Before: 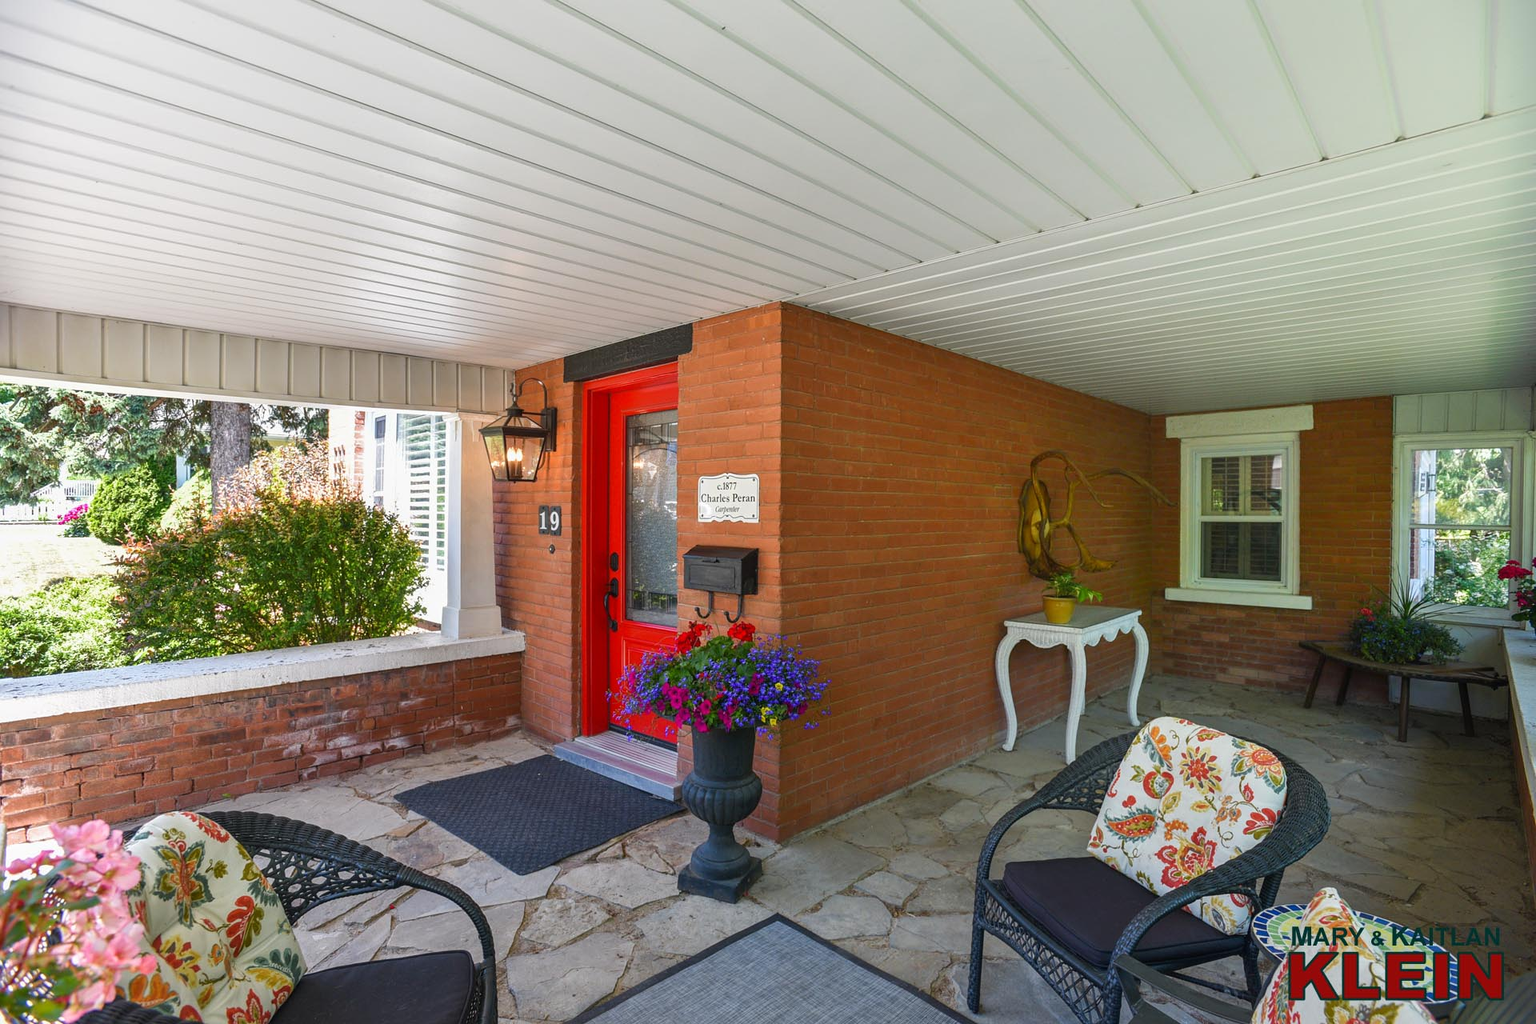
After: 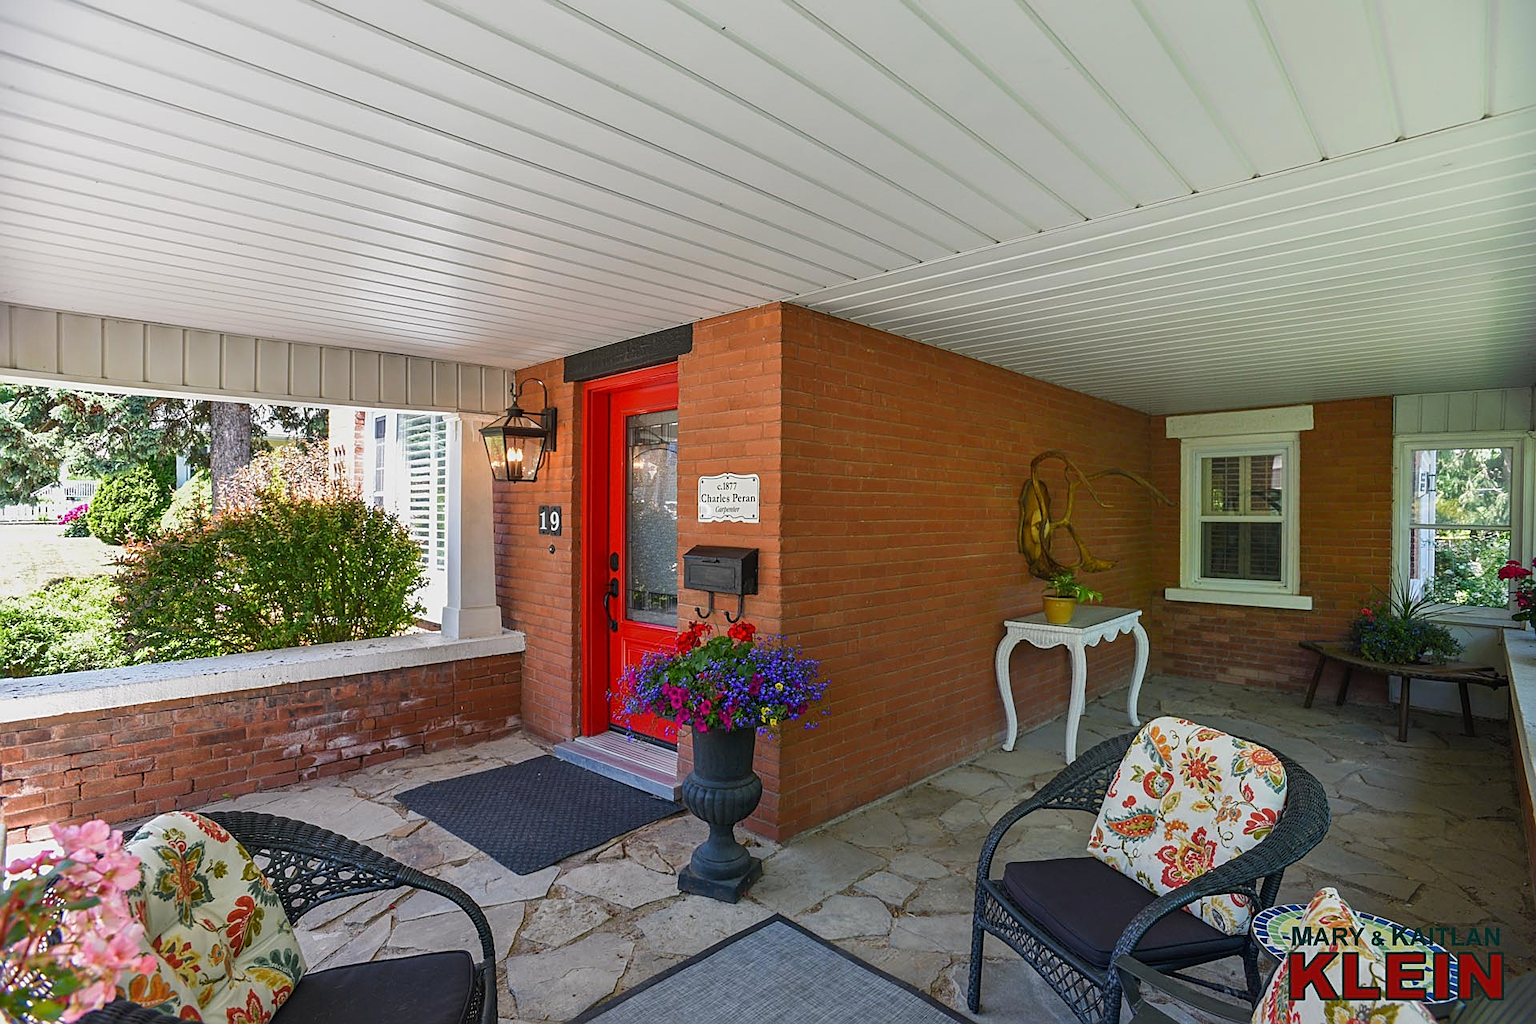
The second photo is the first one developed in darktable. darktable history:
exposure: exposure -0.208 EV, compensate highlight preservation false
sharpen: on, module defaults
